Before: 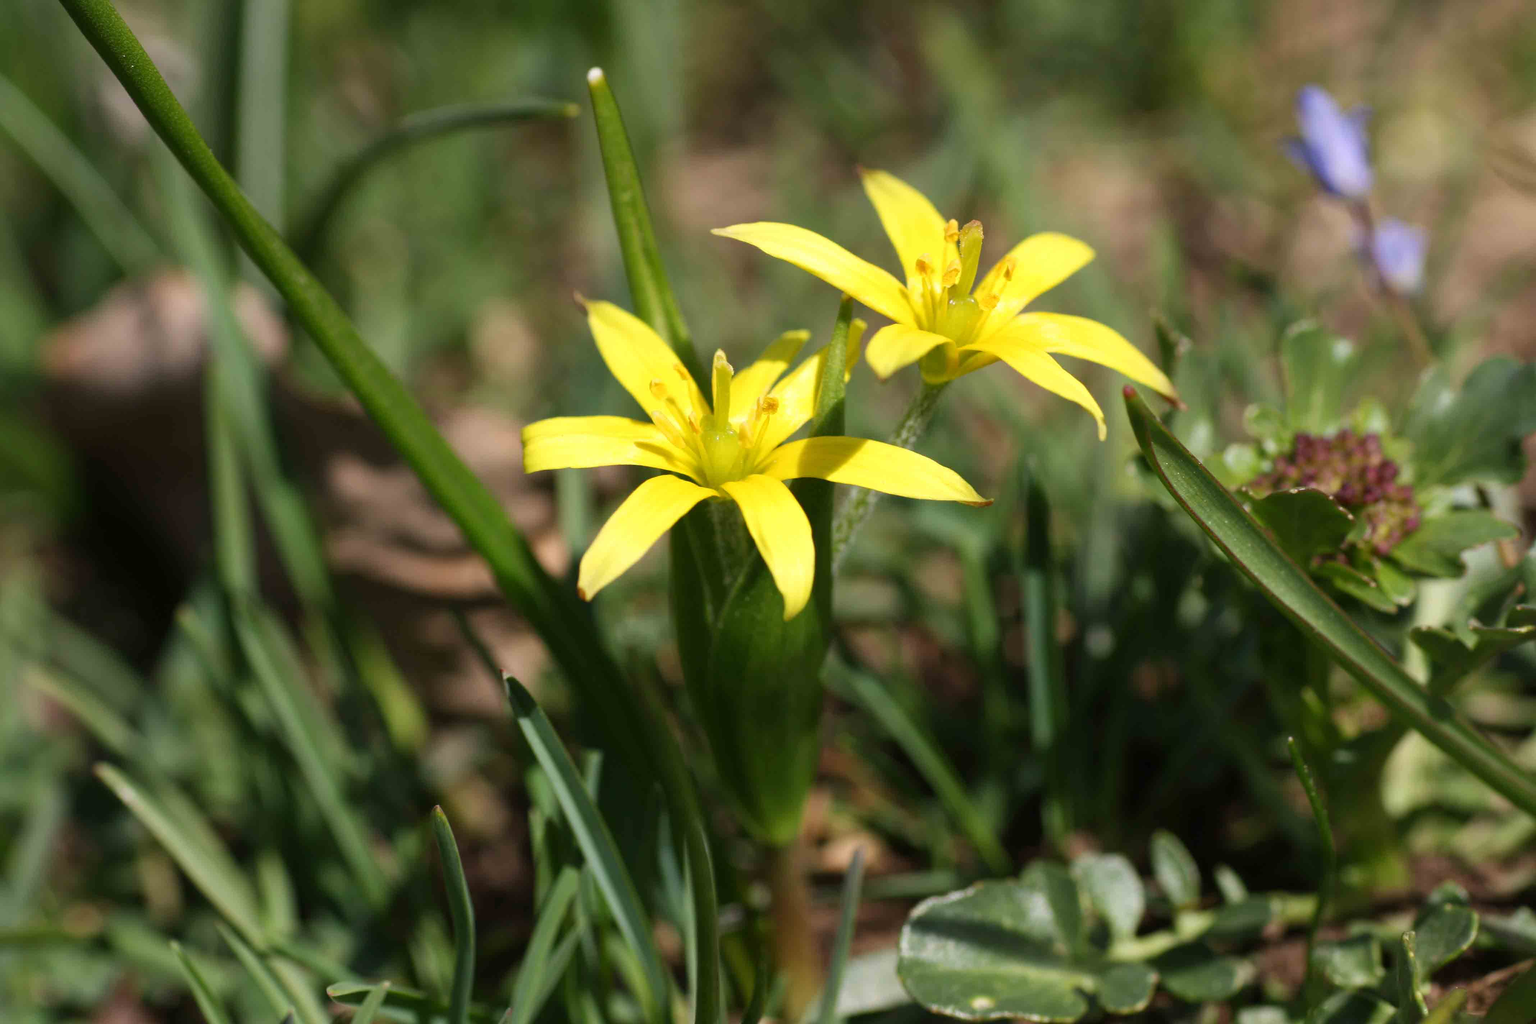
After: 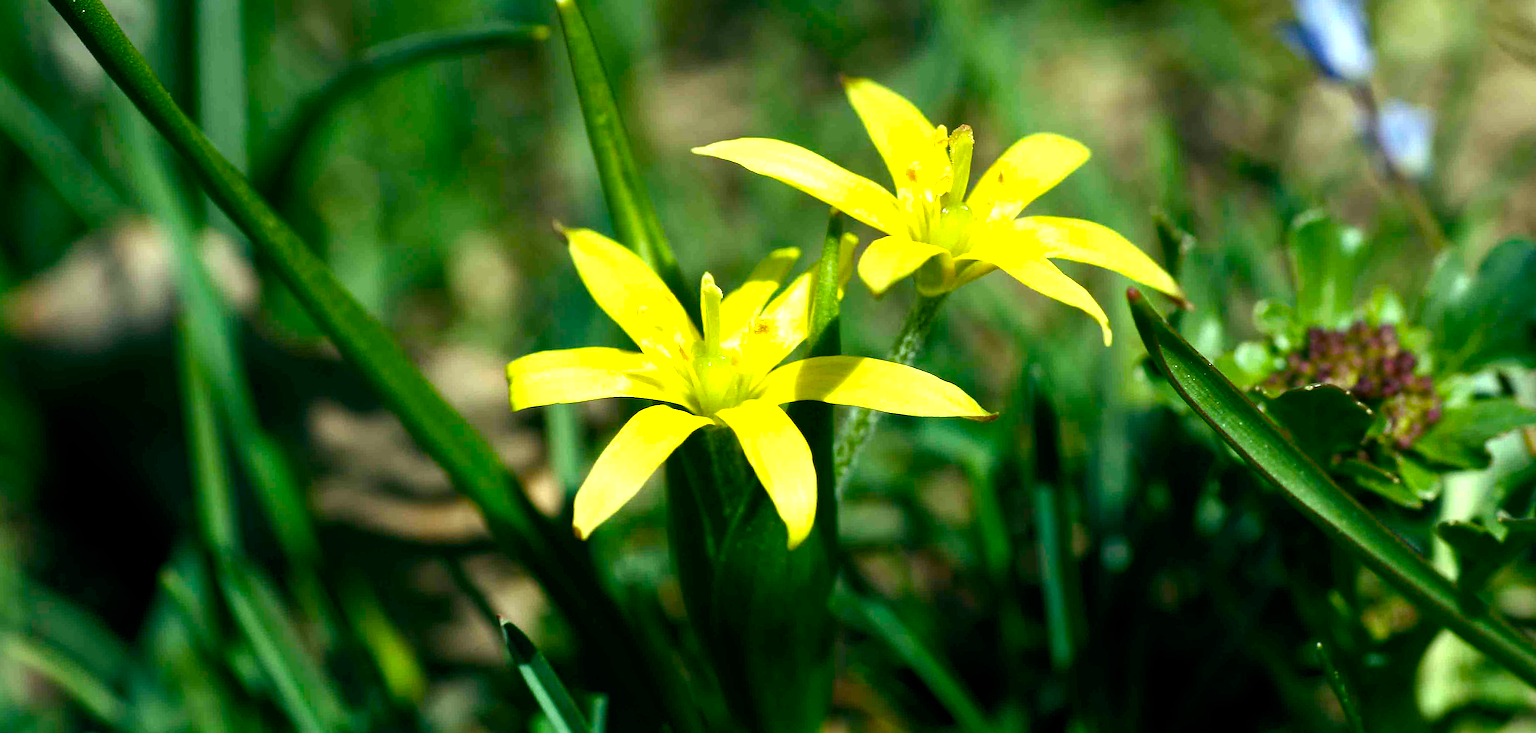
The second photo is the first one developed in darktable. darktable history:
crop: left 0.387%, top 5.469%, bottom 19.809%
color balance rgb: shadows lift › luminance -7.7%, shadows lift › chroma 2.13%, shadows lift › hue 165.27°, power › luminance -7.77%, power › chroma 1.1%, power › hue 215.88°, highlights gain › luminance 15.15%, highlights gain › chroma 7%, highlights gain › hue 125.57°, global offset › luminance -0.33%, global offset › chroma 0.11%, global offset › hue 165.27°, perceptual saturation grading › global saturation 24.42%, perceptual saturation grading › highlights -24.42%, perceptual saturation grading › mid-tones 24.42%, perceptual saturation grading › shadows 40%, perceptual brilliance grading › global brilliance -5%, perceptual brilliance grading › highlights 24.42%, perceptual brilliance grading › mid-tones 7%, perceptual brilliance grading › shadows -5%
sharpen: on, module defaults
rotate and perspective: rotation -3°, crop left 0.031, crop right 0.968, crop top 0.07, crop bottom 0.93
